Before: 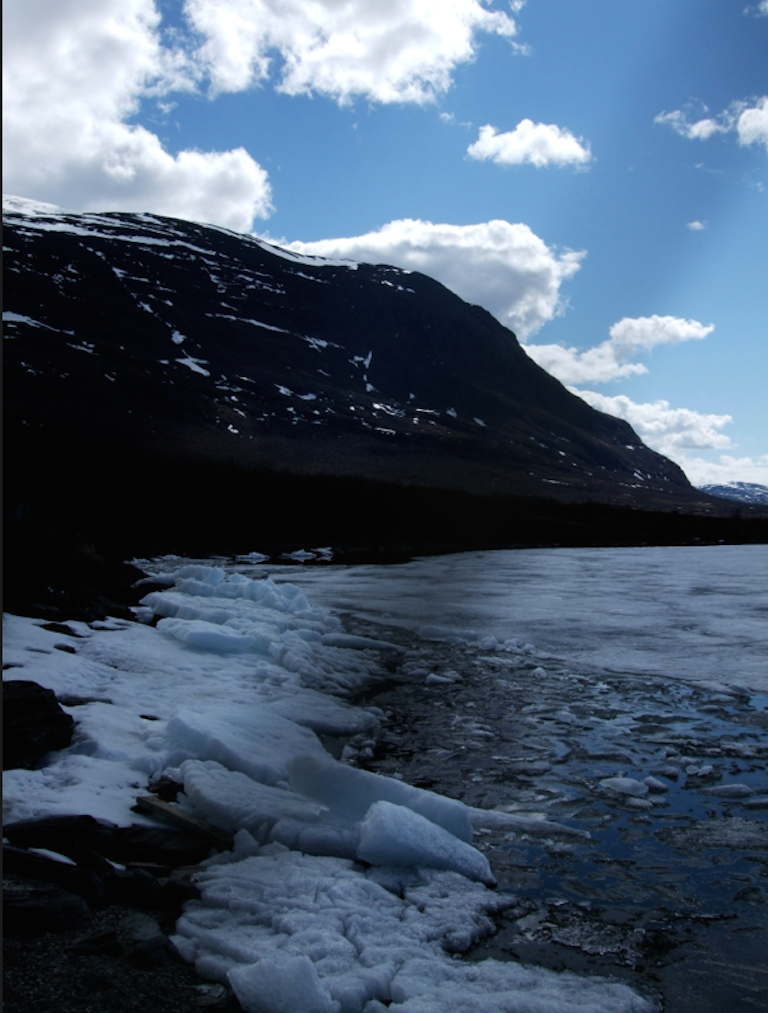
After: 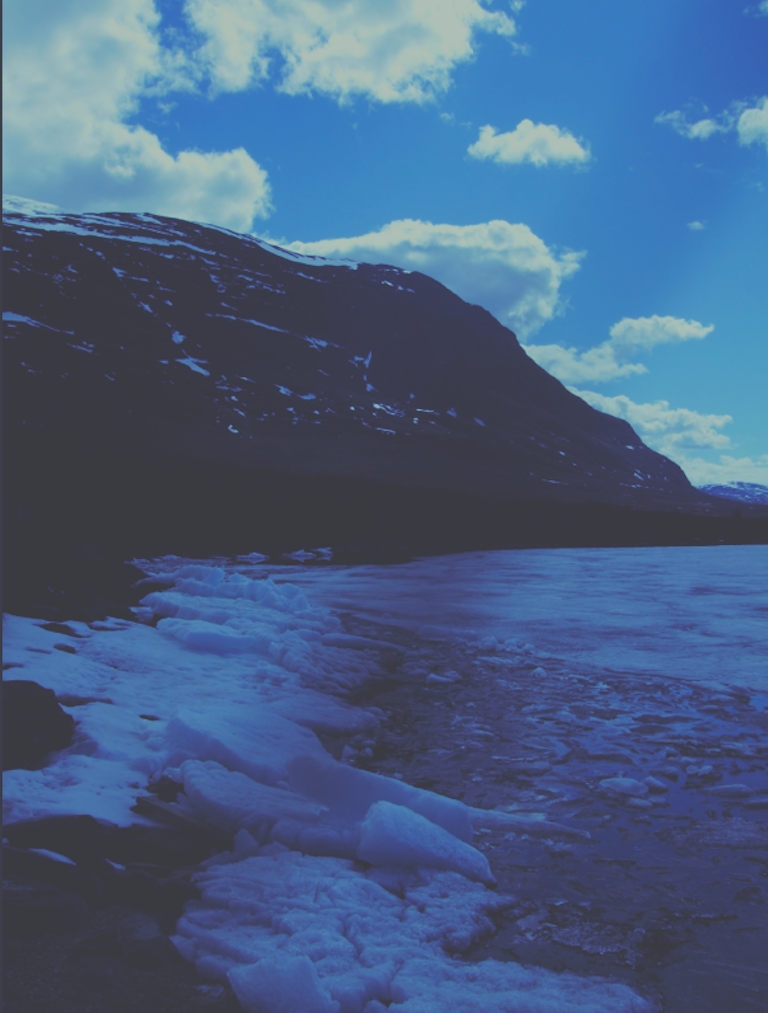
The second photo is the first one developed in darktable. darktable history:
rgb curve: curves: ch0 [(0, 0.186) (0.314, 0.284) (0.576, 0.466) (0.805, 0.691) (0.936, 0.886)]; ch1 [(0, 0.186) (0.314, 0.284) (0.581, 0.534) (0.771, 0.746) (0.936, 0.958)]; ch2 [(0, 0.216) (0.275, 0.39) (1, 1)], mode RGB, independent channels, compensate middle gray true, preserve colors none
contrast brightness saturation: contrast -0.28
filmic rgb: black relative exposure -7.65 EV, white relative exposure 4.56 EV, hardness 3.61
